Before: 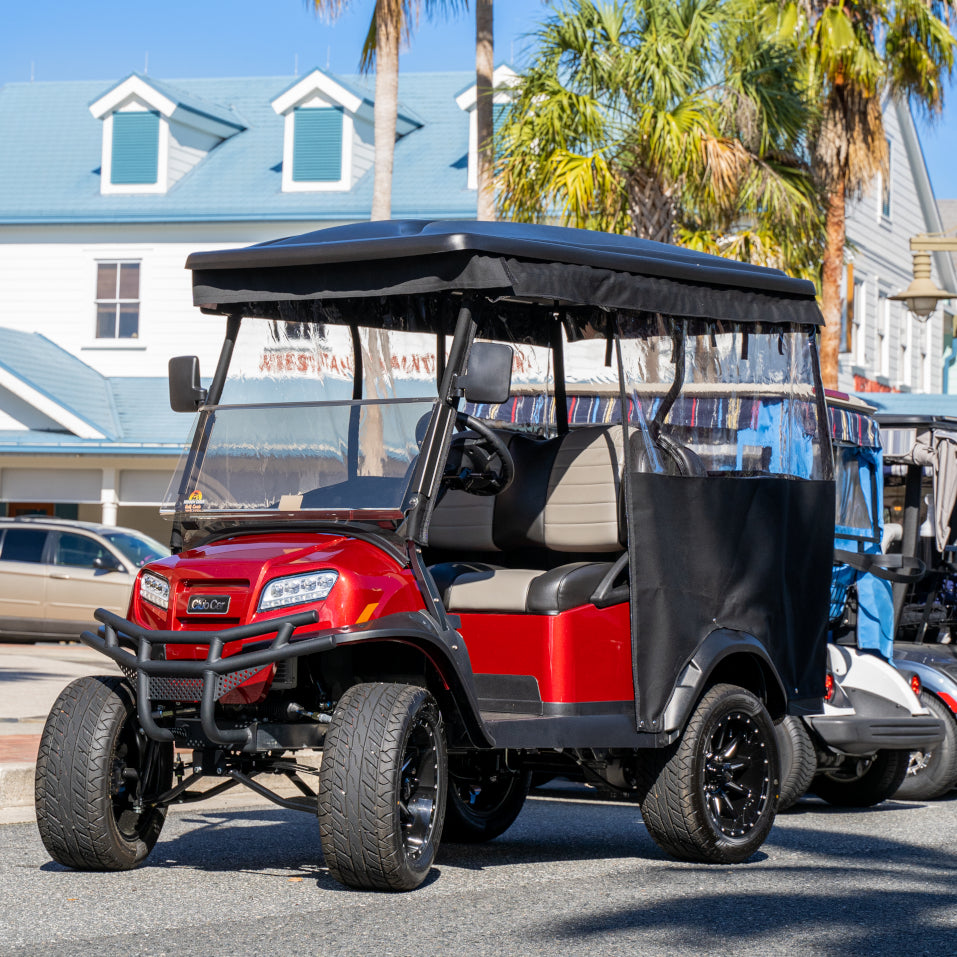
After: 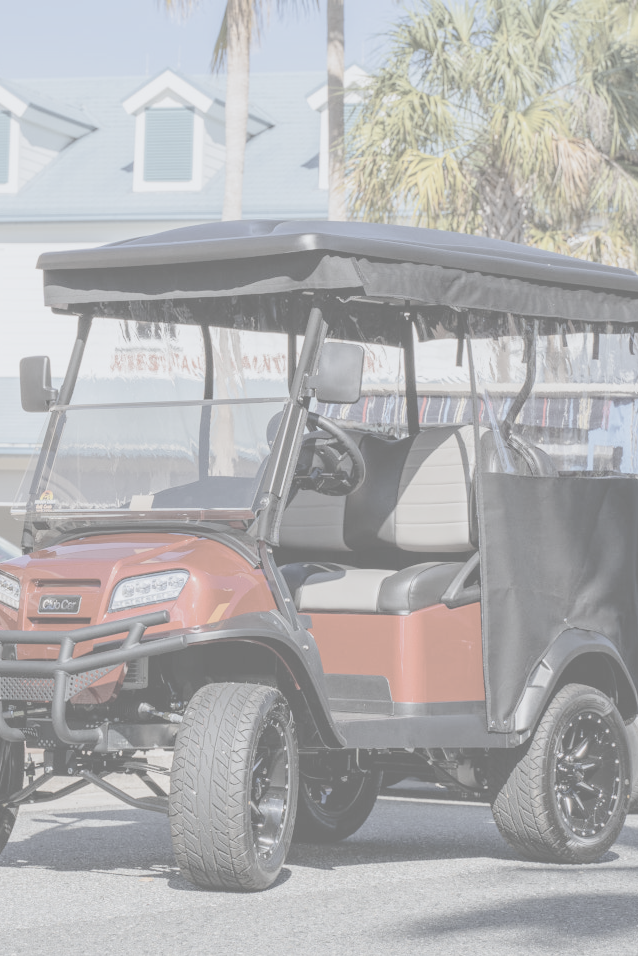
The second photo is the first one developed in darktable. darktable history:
contrast brightness saturation: contrast -0.32, brightness 0.75, saturation -0.78
white balance: red 0.967, blue 1.049
crop and rotate: left 15.754%, right 17.579%
